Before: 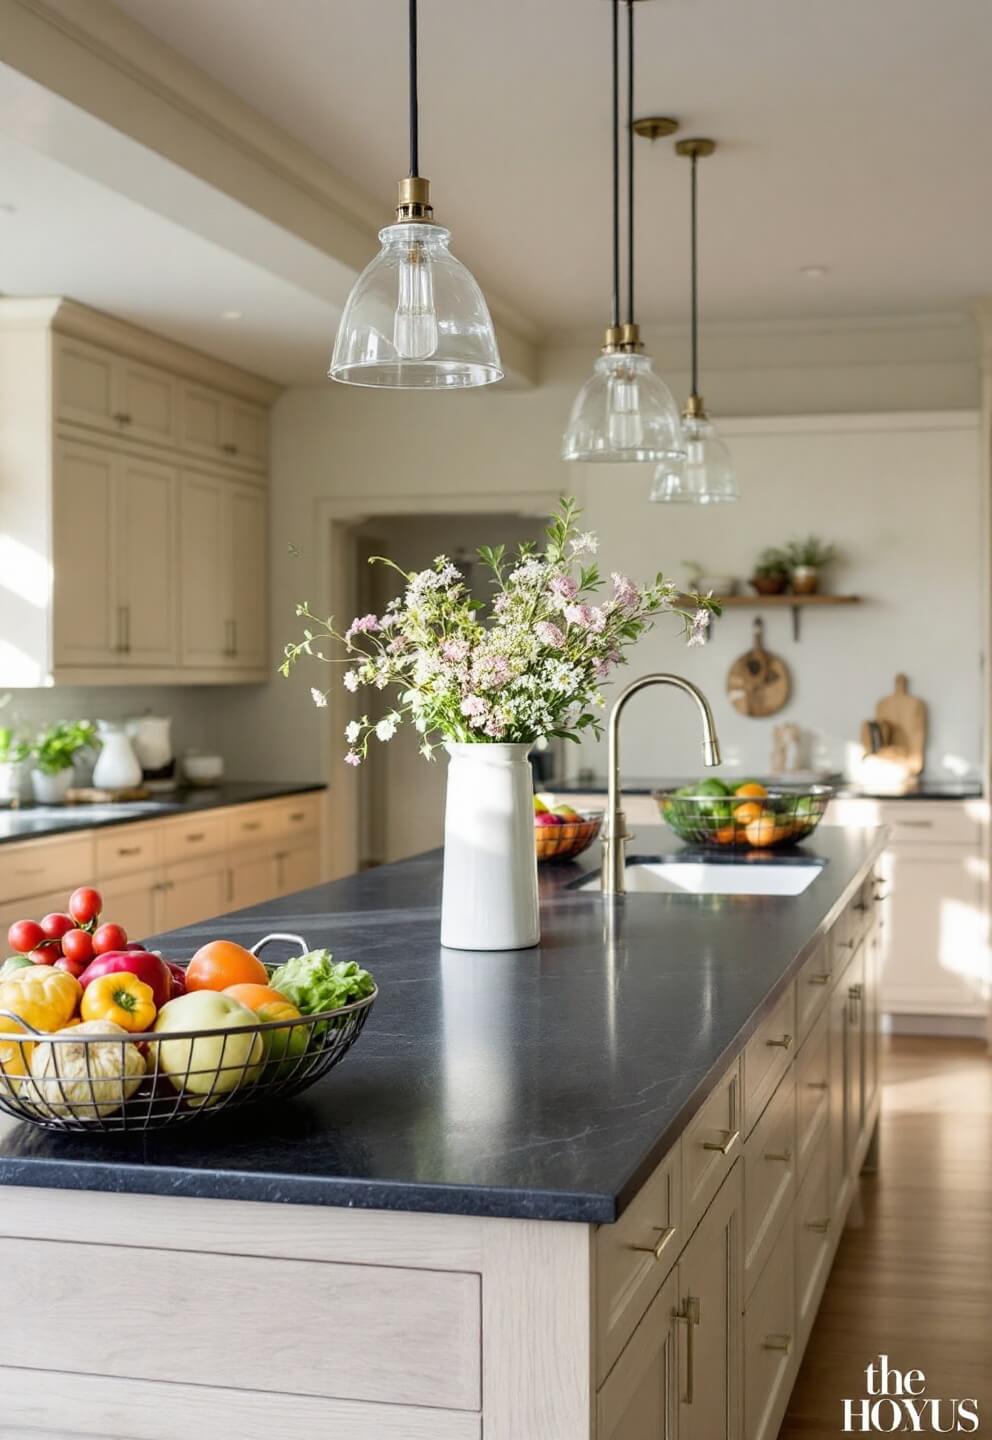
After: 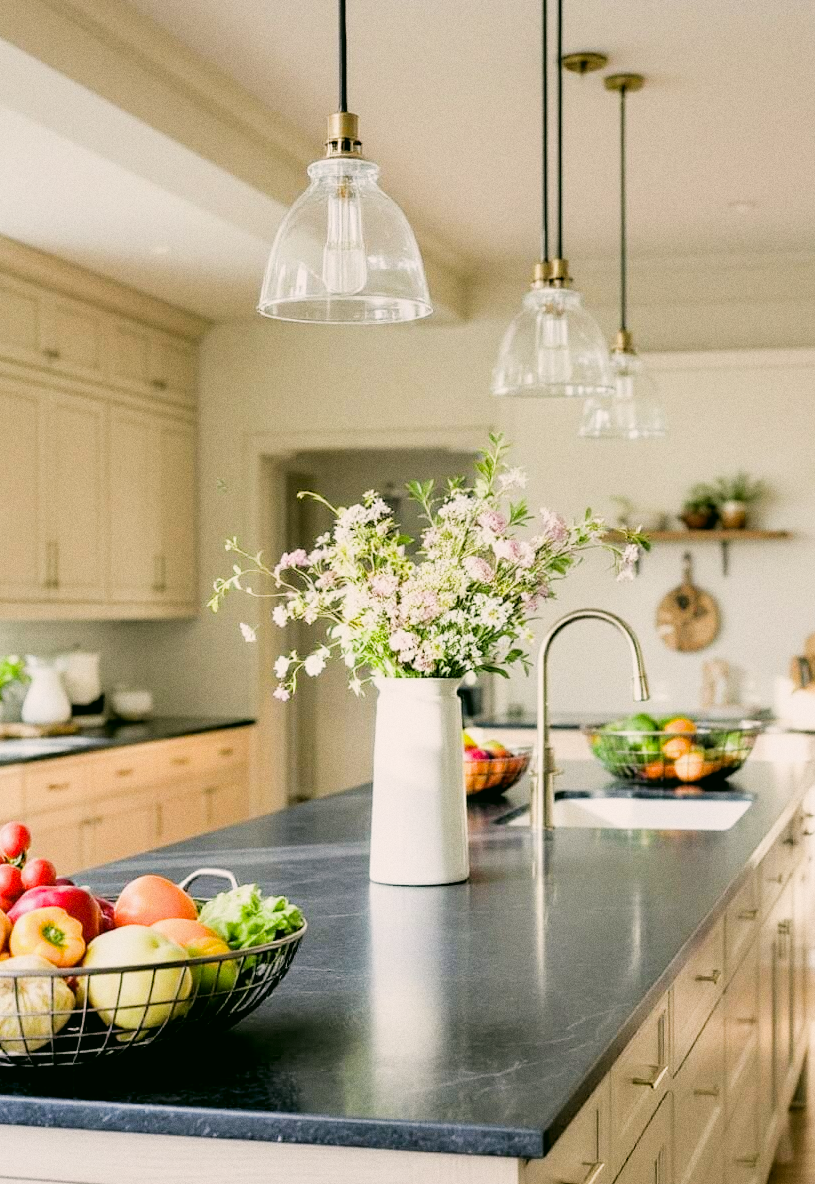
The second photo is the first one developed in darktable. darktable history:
crop and rotate: left 7.196%, top 4.574%, right 10.605%, bottom 13.178%
exposure: black level correction 0.001, exposure 0.955 EV, compensate exposure bias true, compensate highlight preservation false
levels: levels [0, 0.478, 1]
filmic rgb: black relative exposure -5 EV, hardness 2.88, contrast 1.2, highlights saturation mix -30%
color correction: highlights a* 4.02, highlights b* 4.98, shadows a* -7.55, shadows b* 4.98
shadows and highlights: shadows 25, white point adjustment -3, highlights -30
grain: coarseness 0.09 ISO
